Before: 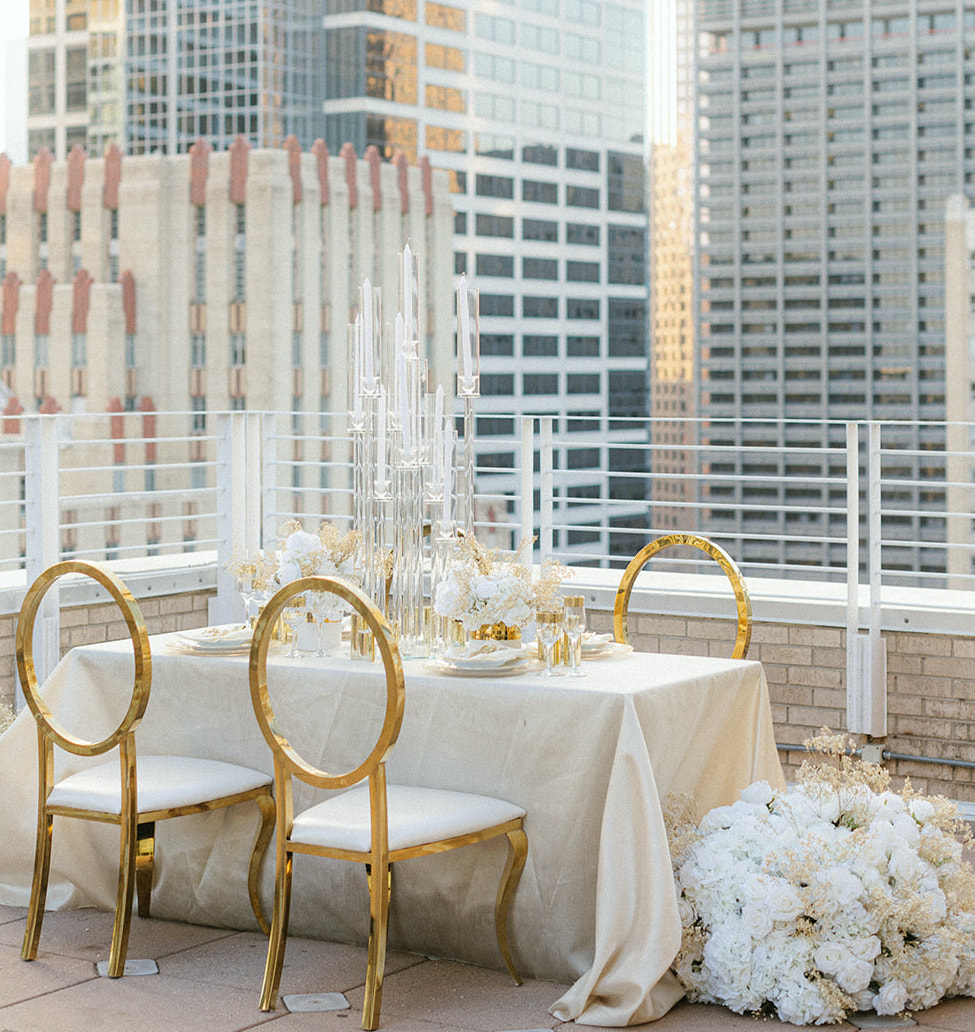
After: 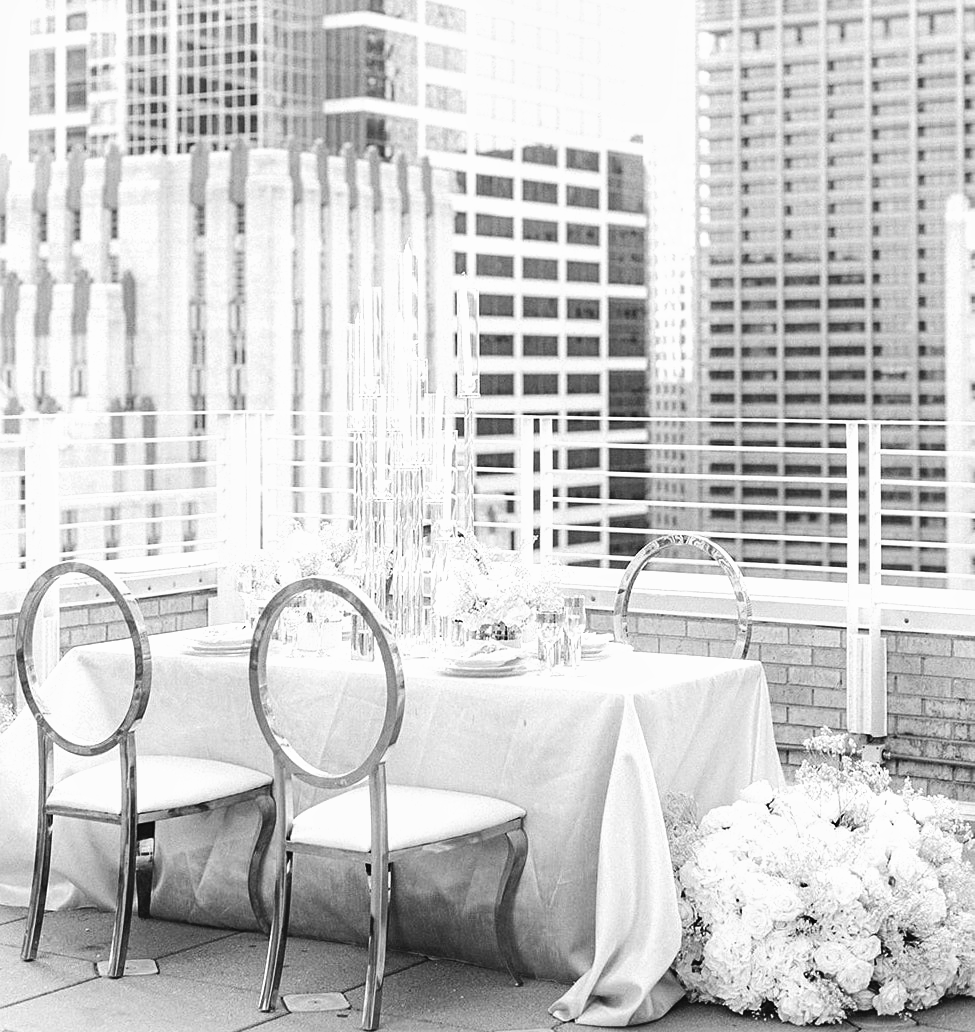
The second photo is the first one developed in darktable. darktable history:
tone equalizer: -8 EV -0.75 EV, -7 EV -0.7 EV, -6 EV -0.6 EV, -5 EV -0.4 EV, -3 EV 0.4 EV, -2 EV 0.6 EV, -1 EV 0.7 EV, +0 EV 0.75 EV, edges refinement/feathering 500, mask exposure compensation -1.57 EV, preserve details no
color correction: highlights a* -5.3, highlights b* 9.8, shadows a* 9.8, shadows b* 24.26
monochrome: a -6.99, b 35.61, size 1.4
velvia: strength 45%
sharpen: amount 0.2
